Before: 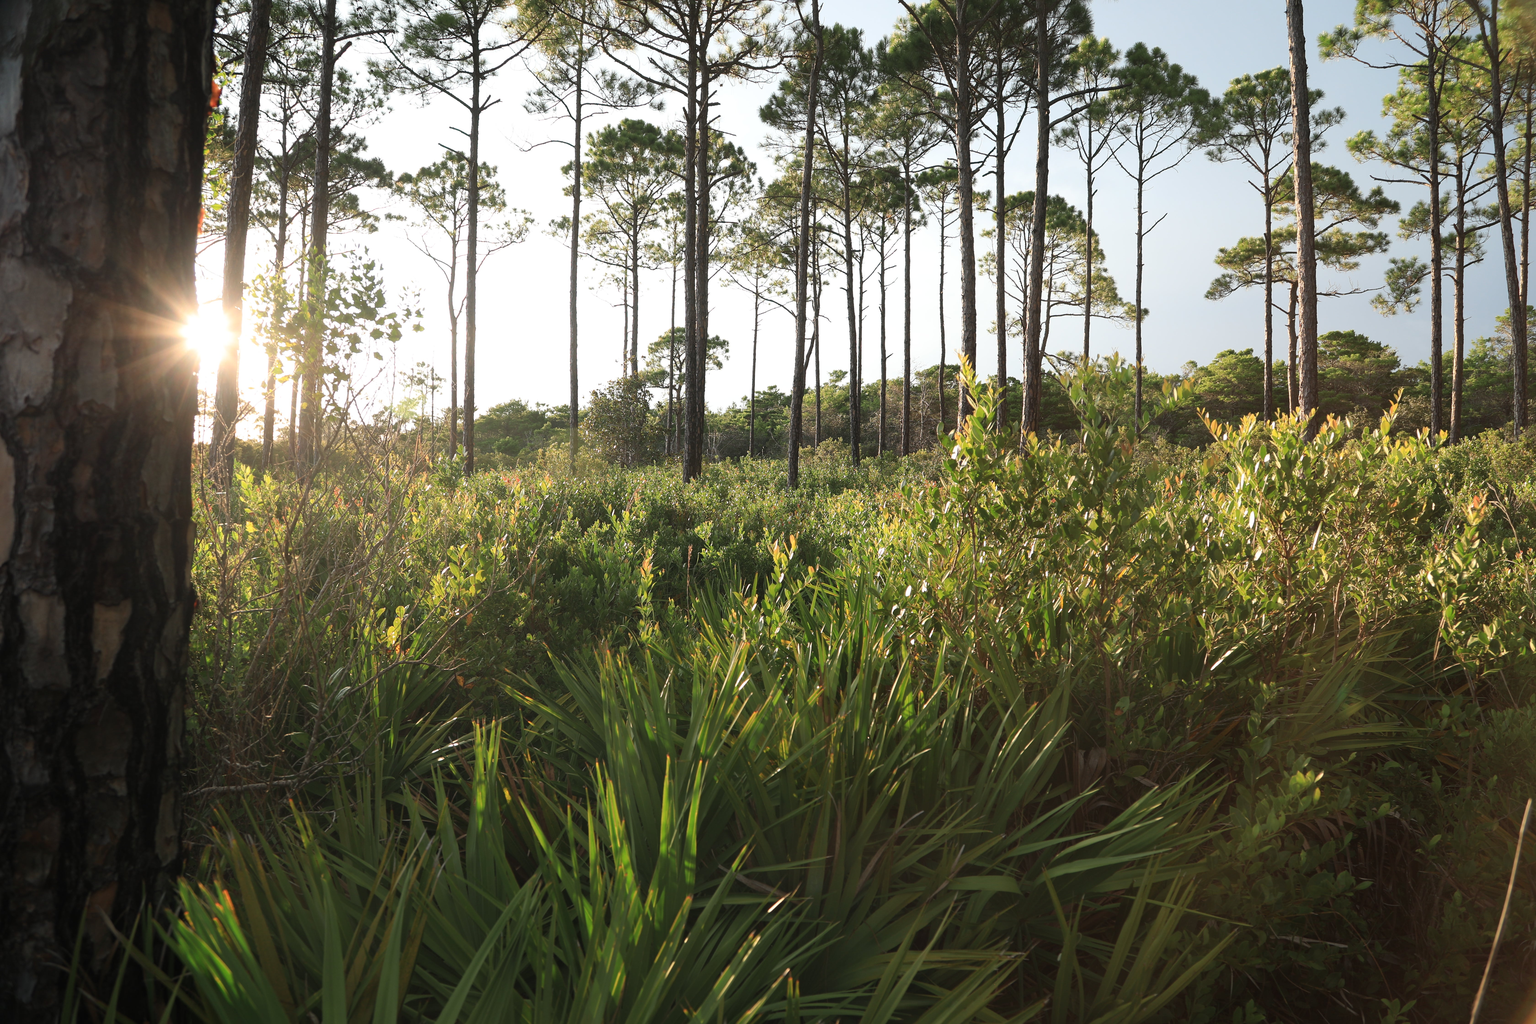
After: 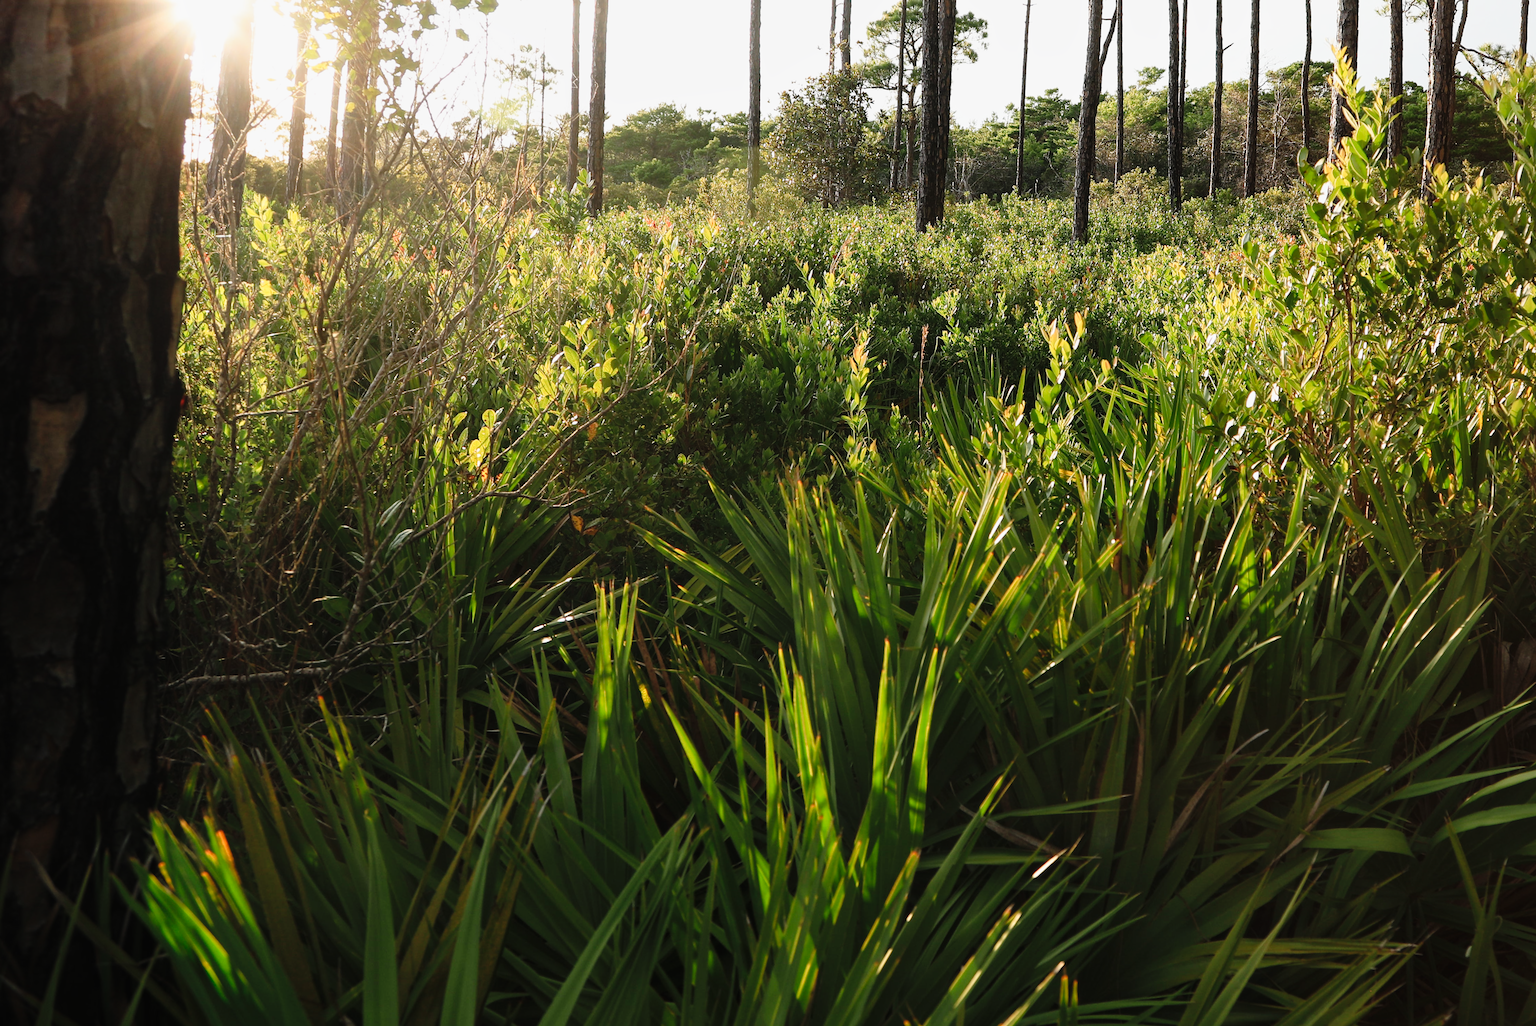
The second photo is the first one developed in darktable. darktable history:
local contrast: highlights 104%, shadows 101%, detail 119%, midtone range 0.2
tone curve: curves: ch0 [(0, 0.014) (0.17, 0.099) (0.398, 0.423) (0.728, 0.808) (0.877, 0.91) (0.99, 0.955)]; ch1 [(0, 0) (0.377, 0.325) (0.493, 0.491) (0.505, 0.504) (0.515, 0.515) (0.554, 0.575) (0.623, 0.643) (0.701, 0.718) (1, 1)]; ch2 [(0, 0) (0.423, 0.453) (0.481, 0.485) (0.501, 0.501) (0.531, 0.527) (0.586, 0.597) (0.663, 0.706) (0.717, 0.753) (1, 0.991)], preserve colors none
crop and rotate: angle -0.919°, left 3.646%, top 31.494%, right 28.005%
